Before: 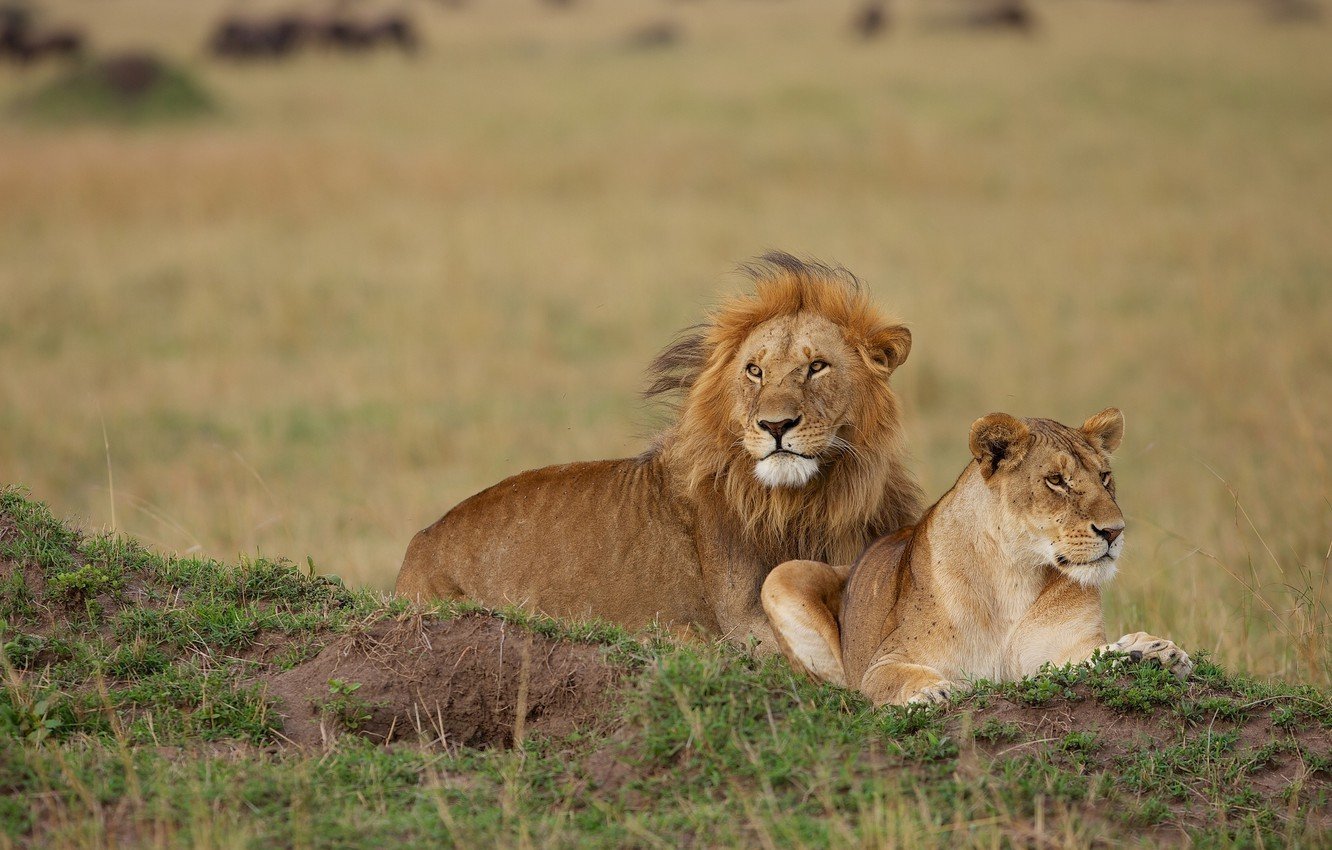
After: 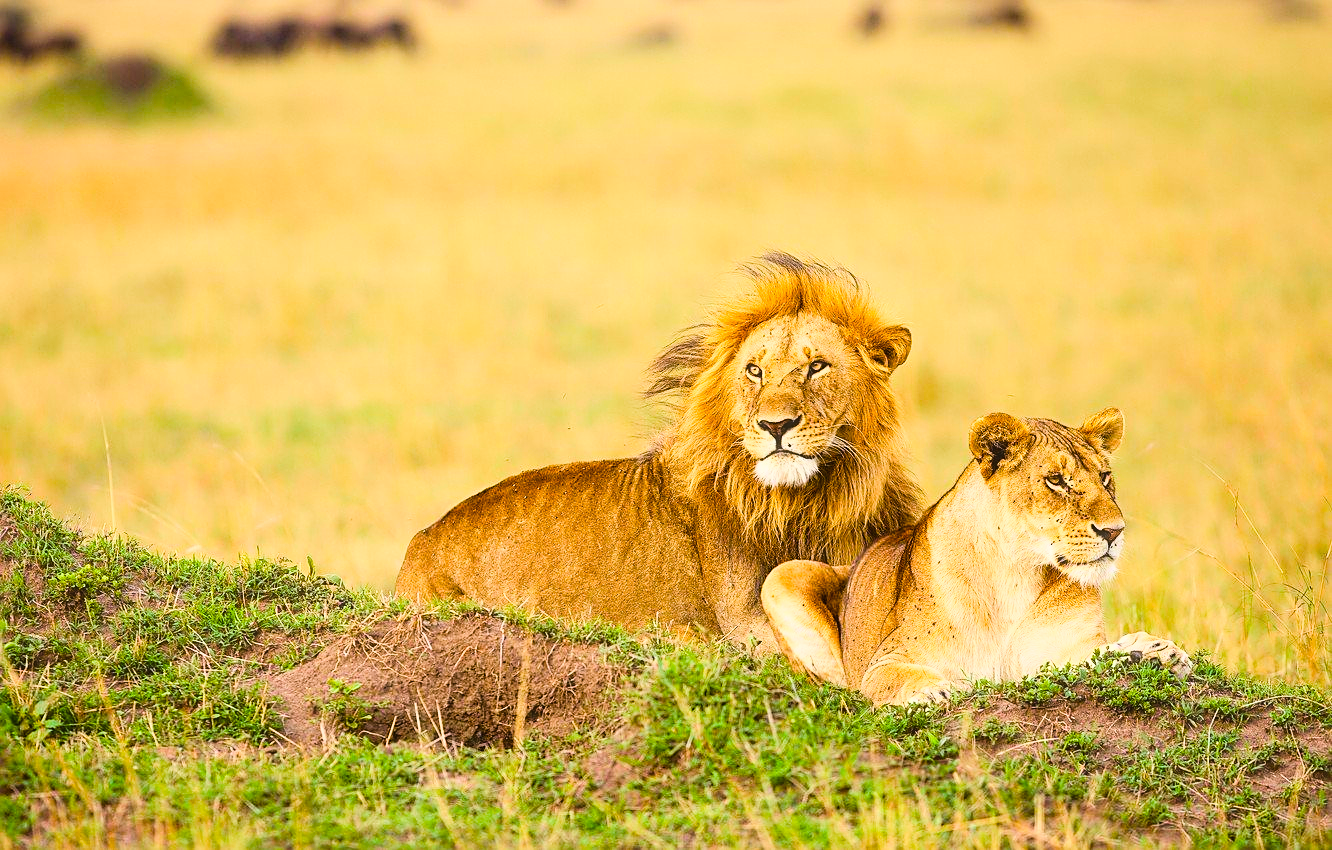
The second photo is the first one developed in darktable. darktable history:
haze removal: strength -0.111, compatibility mode true
color balance rgb: perceptual saturation grading › global saturation 20%, perceptual saturation grading › highlights -25.191%, perceptual saturation grading › shadows 50.066%, global vibrance 41.646%
base curve: curves: ch0 [(0, 0) (0.007, 0.004) (0.027, 0.03) (0.046, 0.07) (0.207, 0.54) (0.442, 0.872) (0.673, 0.972) (1, 1)]
sharpen: on, module defaults
